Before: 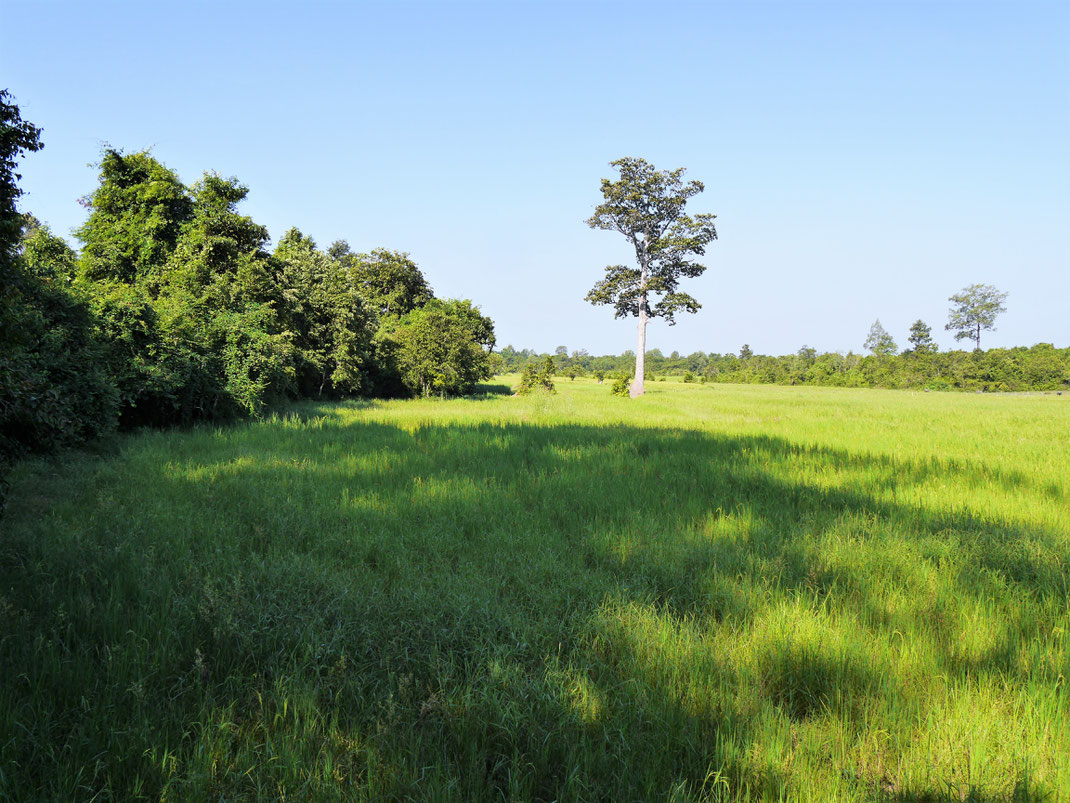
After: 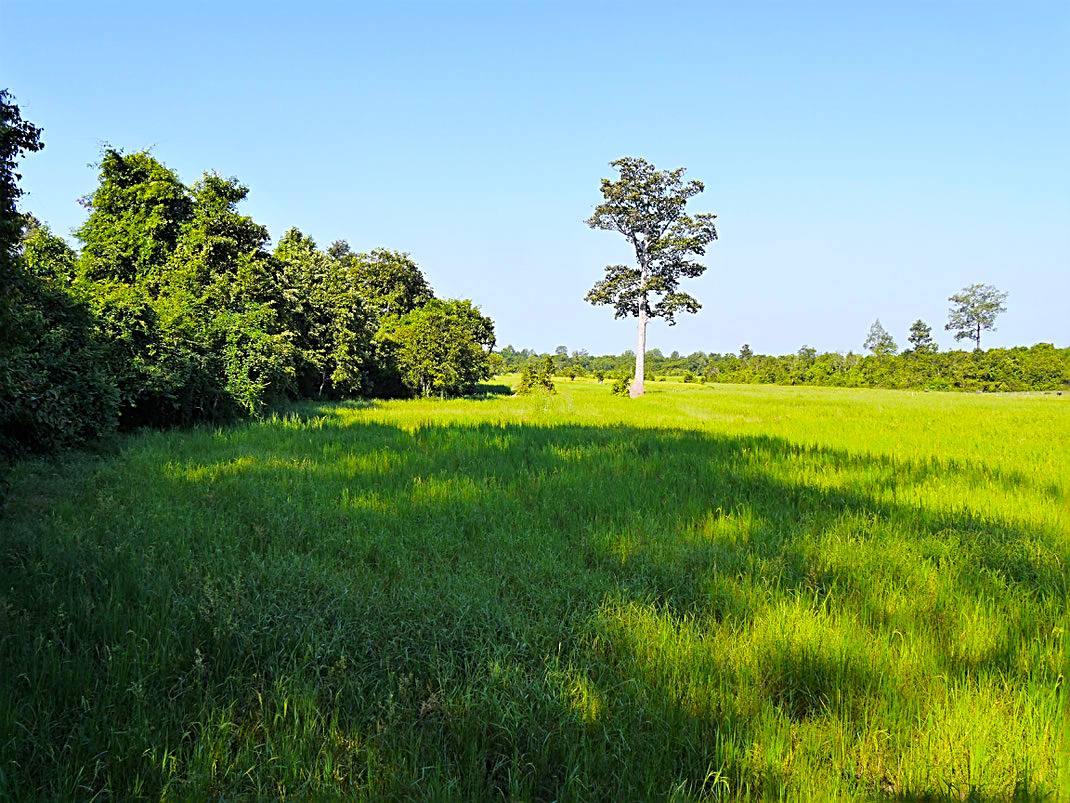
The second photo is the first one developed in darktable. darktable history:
color balance rgb: perceptual saturation grading › global saturation 25%, global vibrance 20%
sharpen: radius 2.584, amount 0.688
